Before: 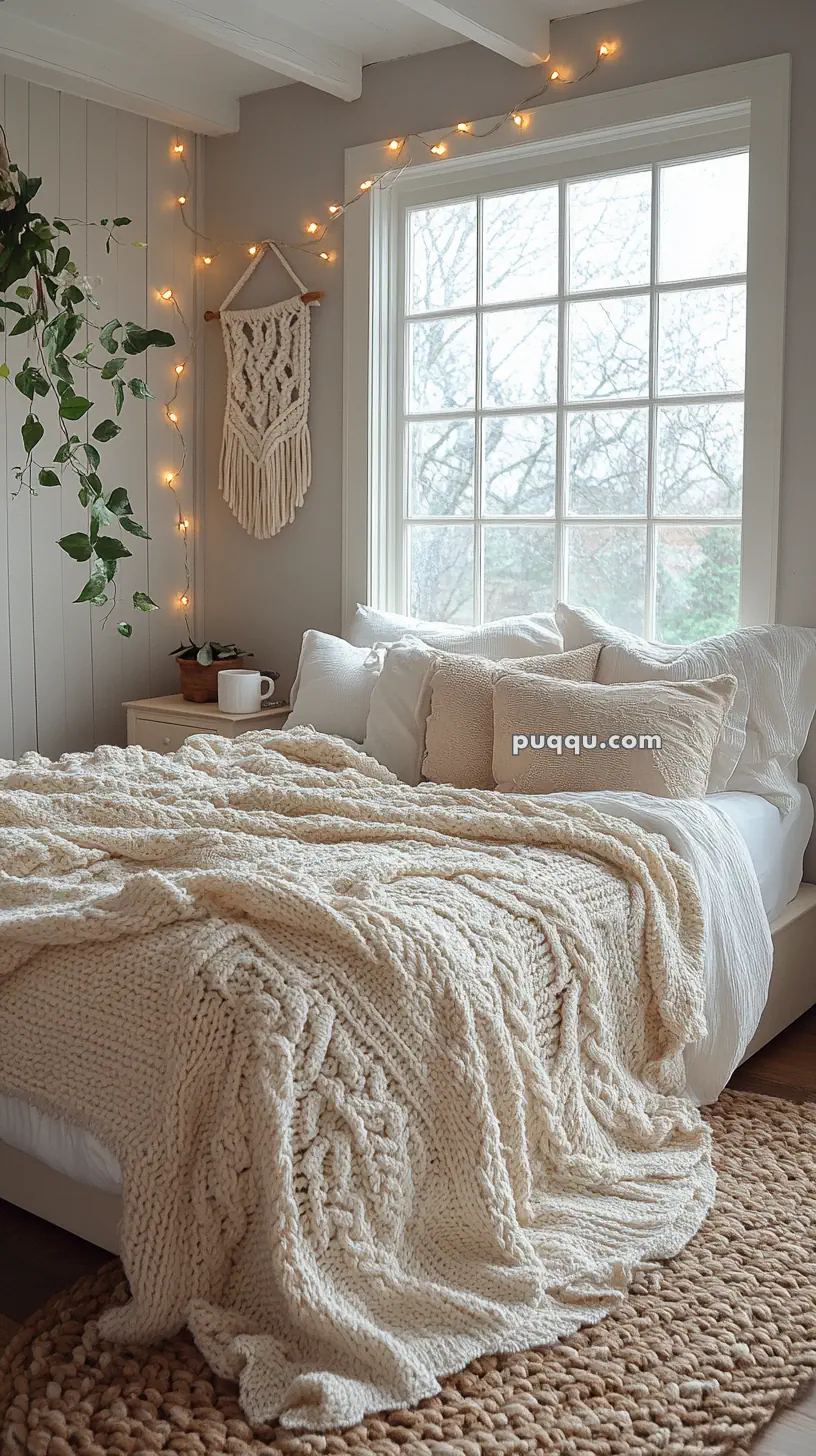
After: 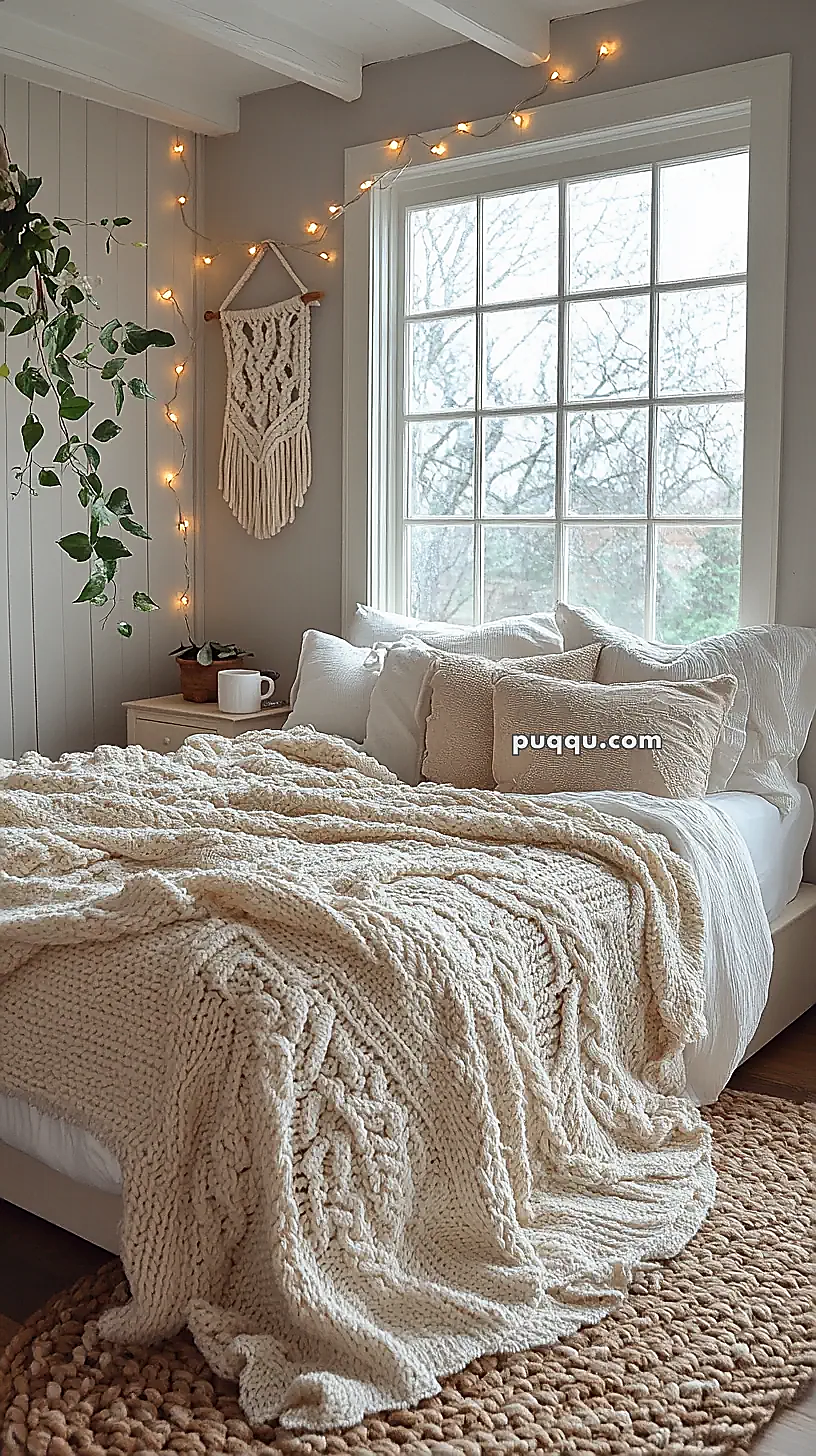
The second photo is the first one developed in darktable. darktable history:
sharpen: radius 1.407, amount 1.256, threshold 0.845
shadows and highlights: low approximation 0.01, soften with gaussian
contrast brightness saturation: contrast 0.099, brightness 0.014, saturation 0.022
